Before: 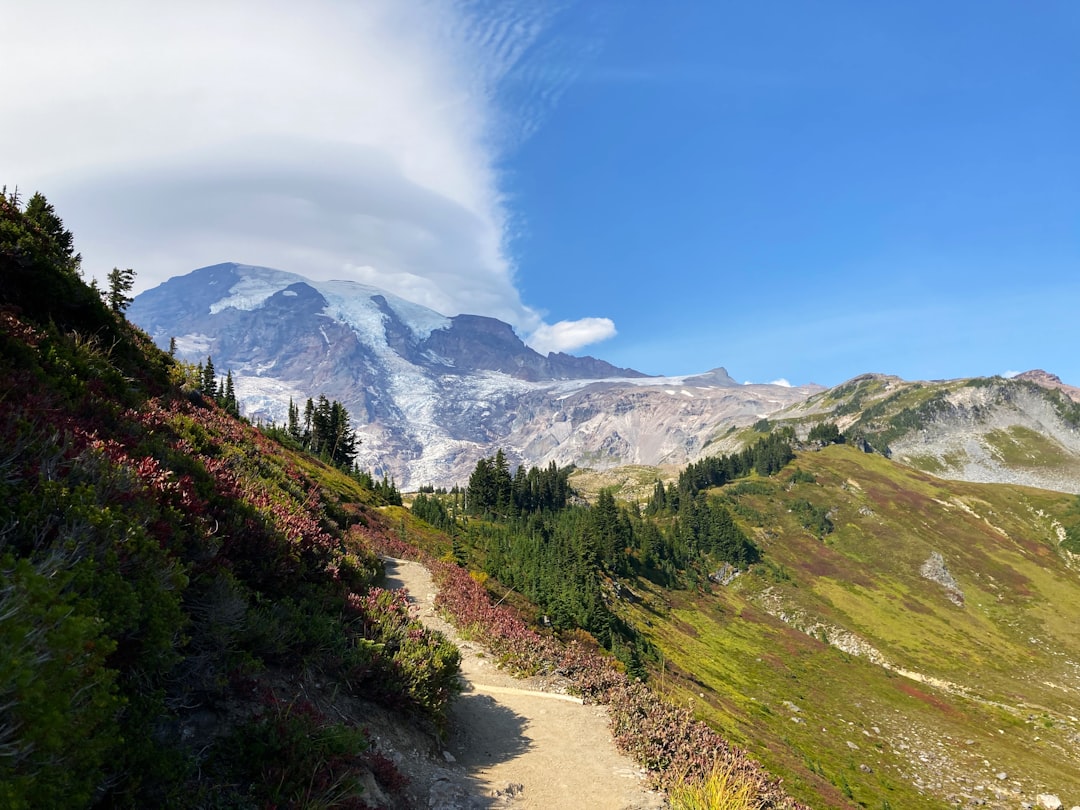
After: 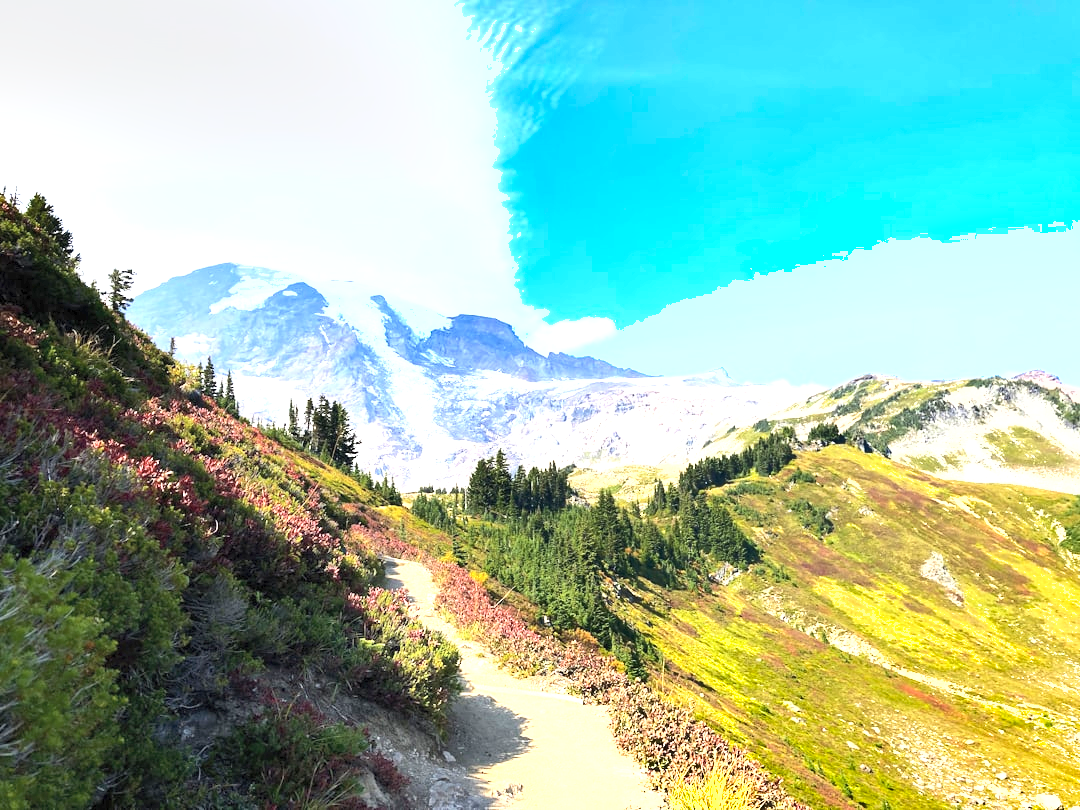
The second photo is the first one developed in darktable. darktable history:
contrast brightness saturation: contrast 0.14, brightness 0.21
shadows and highlights: shadows 32.83, highlights -47.7, soften with gaussian
exposure: exposure 1.5 EV, compensate highlight preservation false
